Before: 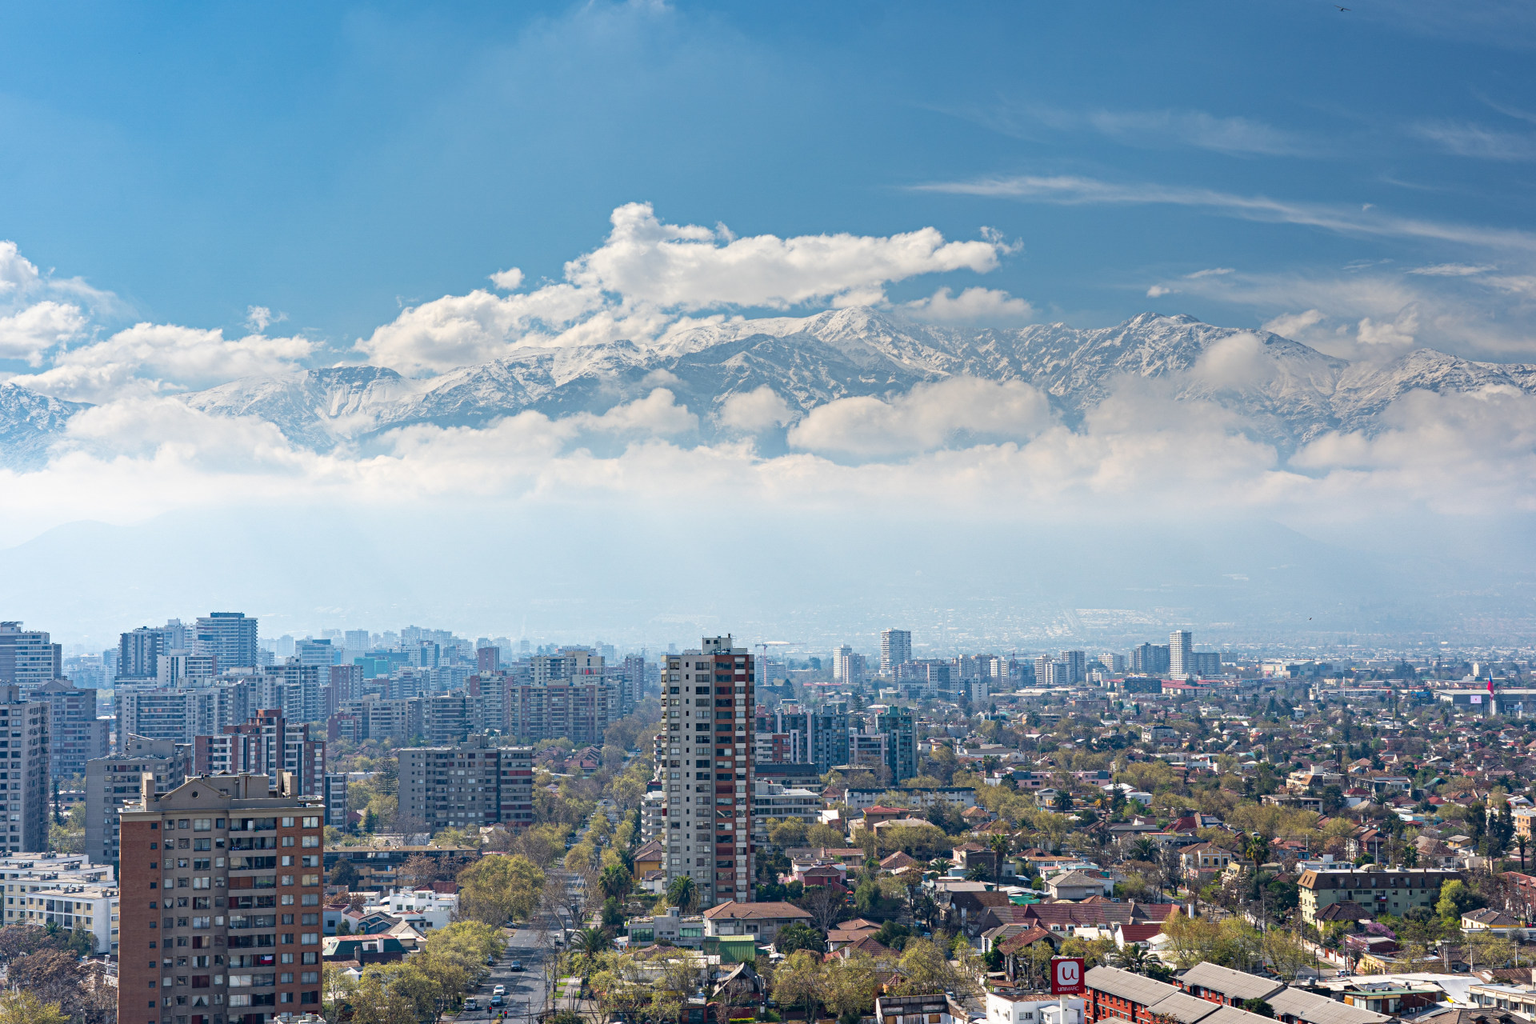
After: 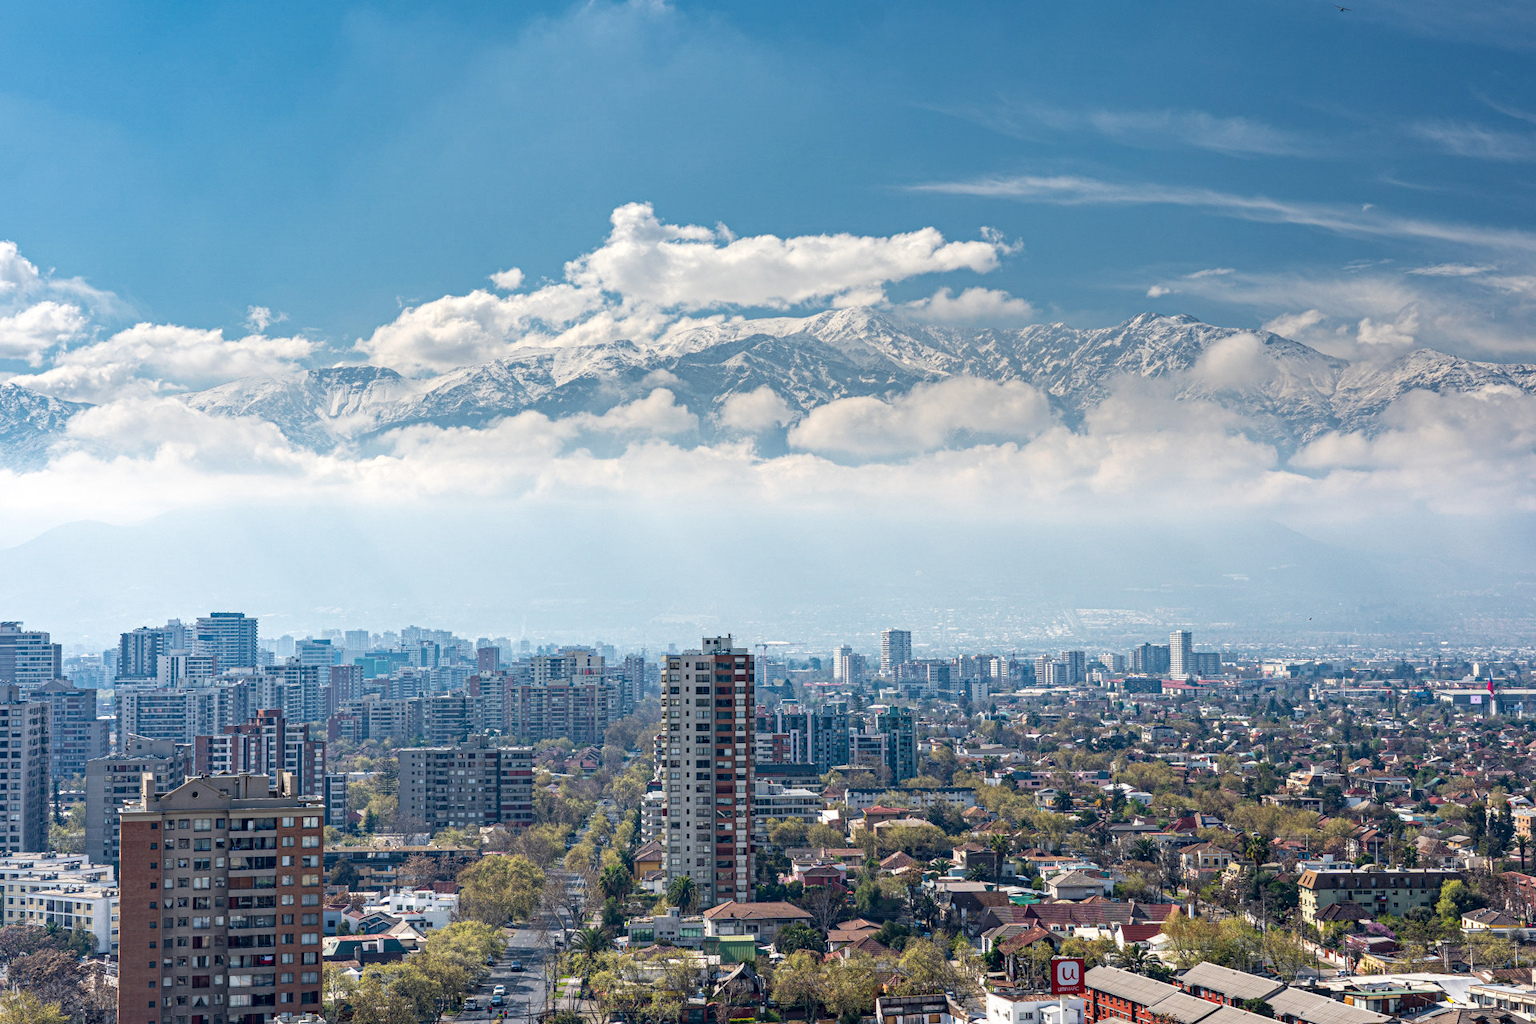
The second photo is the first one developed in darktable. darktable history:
color zones: curves: ch0 [(0, 0.5) (0.143, 0.5) (0.286, 0.5) (0.429, 0.5) (0.571, 0.5) (0.714, 0.476) (0.857, 0.5) (1, 0.5)]; ch2 [(0, 0.5) (0.143, 0.5) (0.286, 0.5) (0.429, 0.5) (0.571, 0.5) (0.714, 0.487) (0.857, 0.5) (1, 0.5)]
exposure: compensate highlight preservation false
local contrast: on, module defaults
